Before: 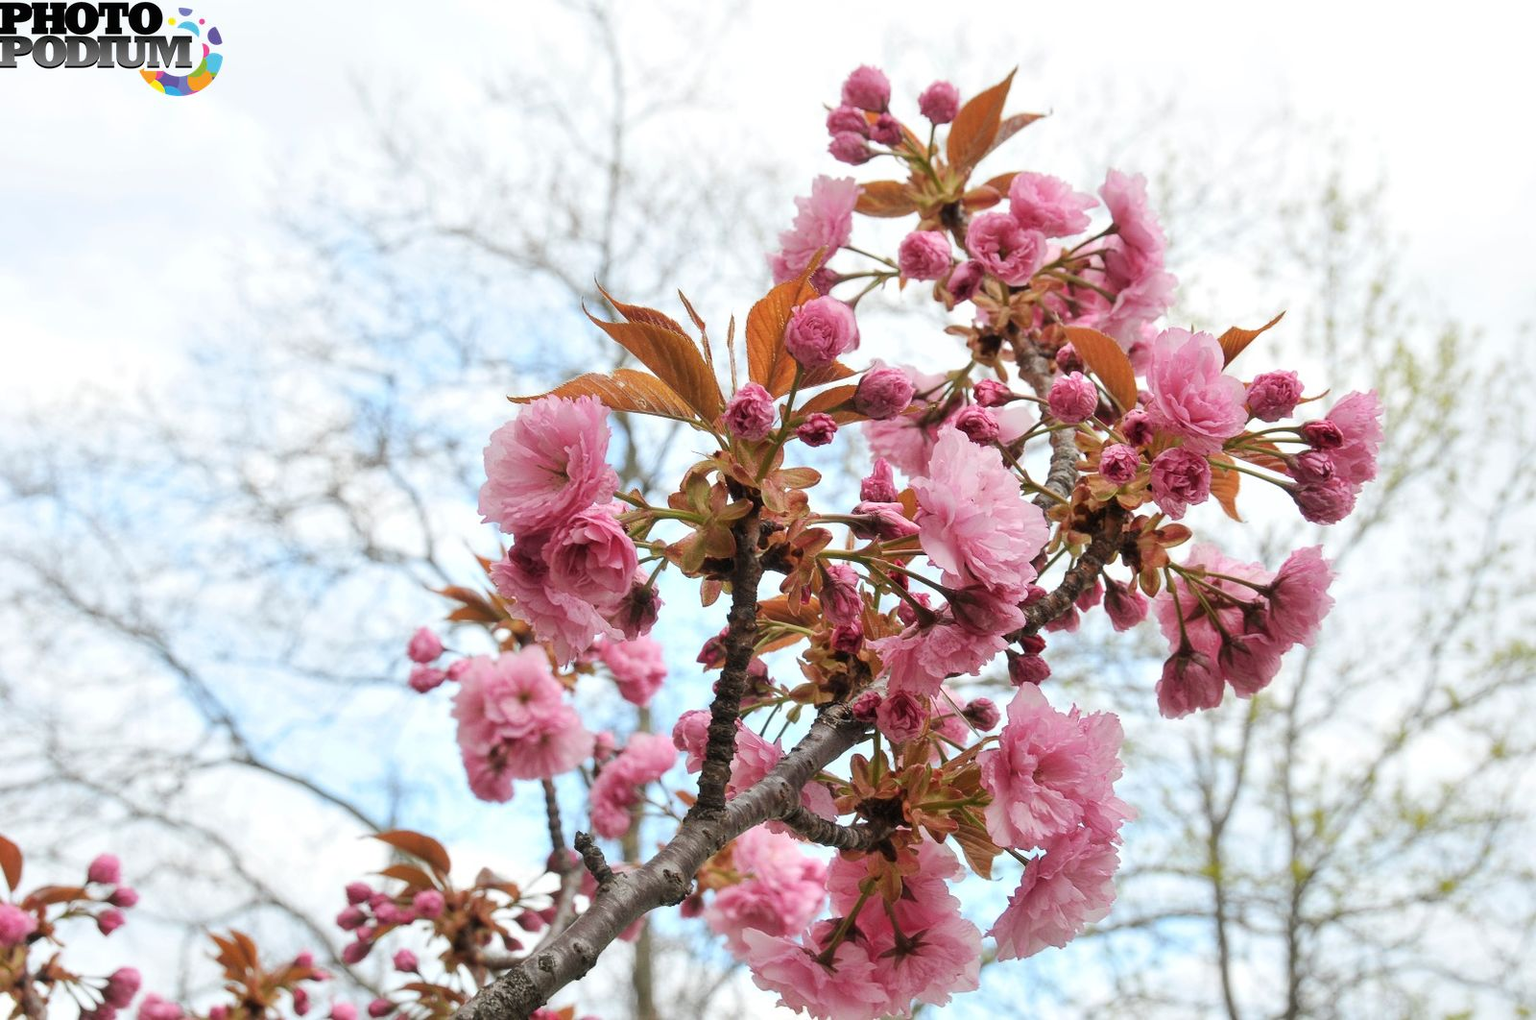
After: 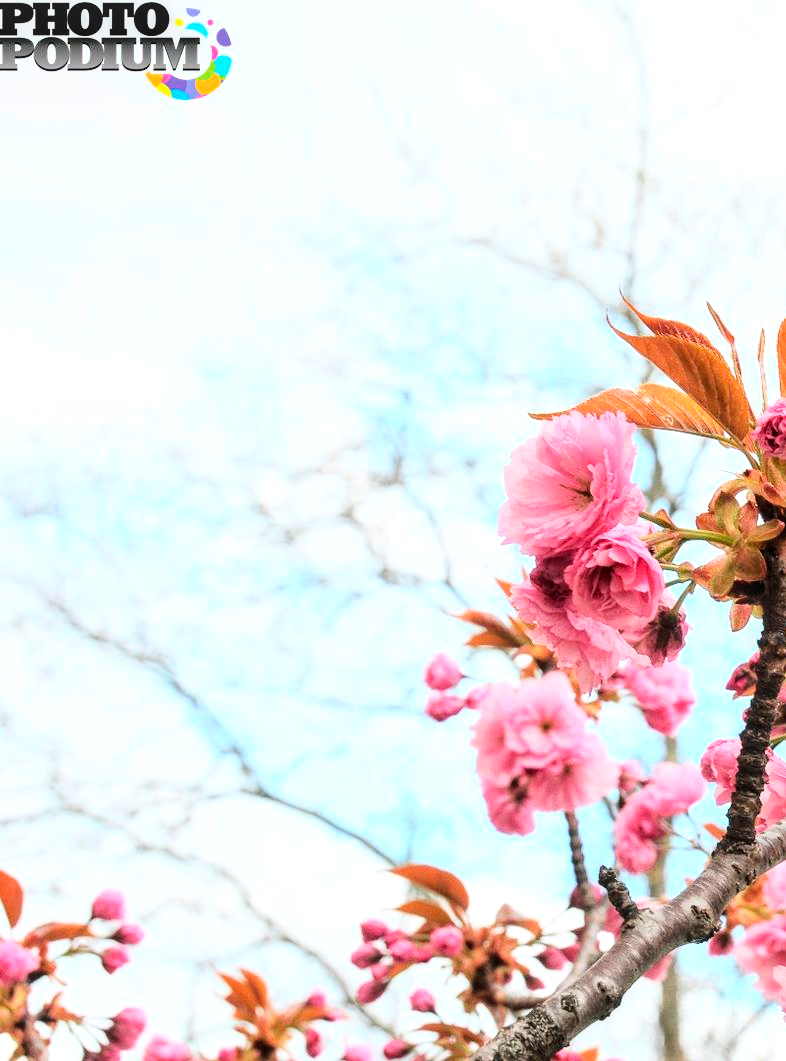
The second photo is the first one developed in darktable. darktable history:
local contrast: on, module defaults
crop and rotate: left 0%, top 0%, right 50.845%
base curve: curves: ch0 [(0, 0) (0.032, 0.037) (0.105, 0.228) (0.435, 0.76) (0.856, 0.983) (1, 1)]
